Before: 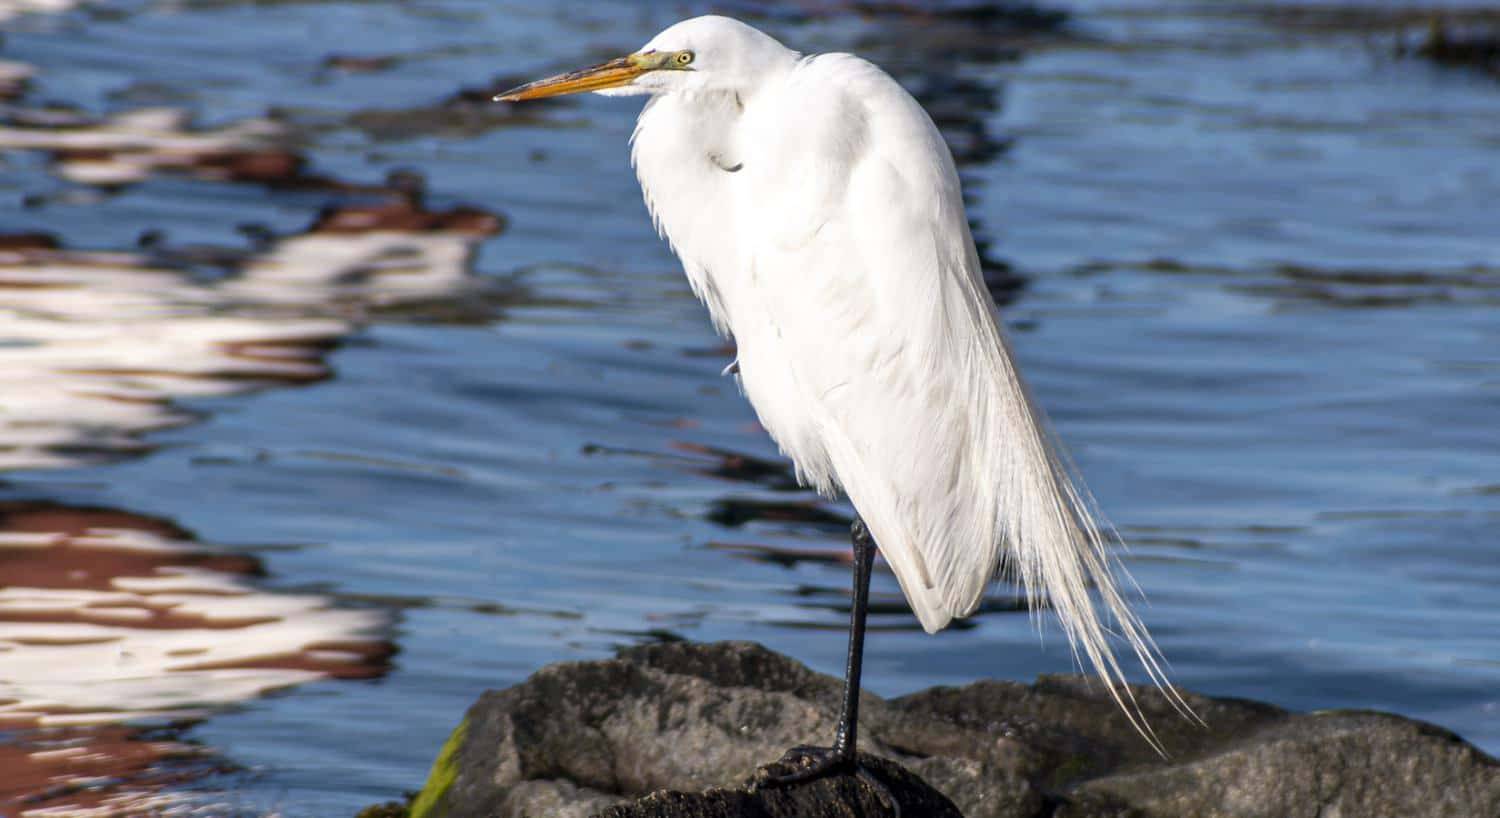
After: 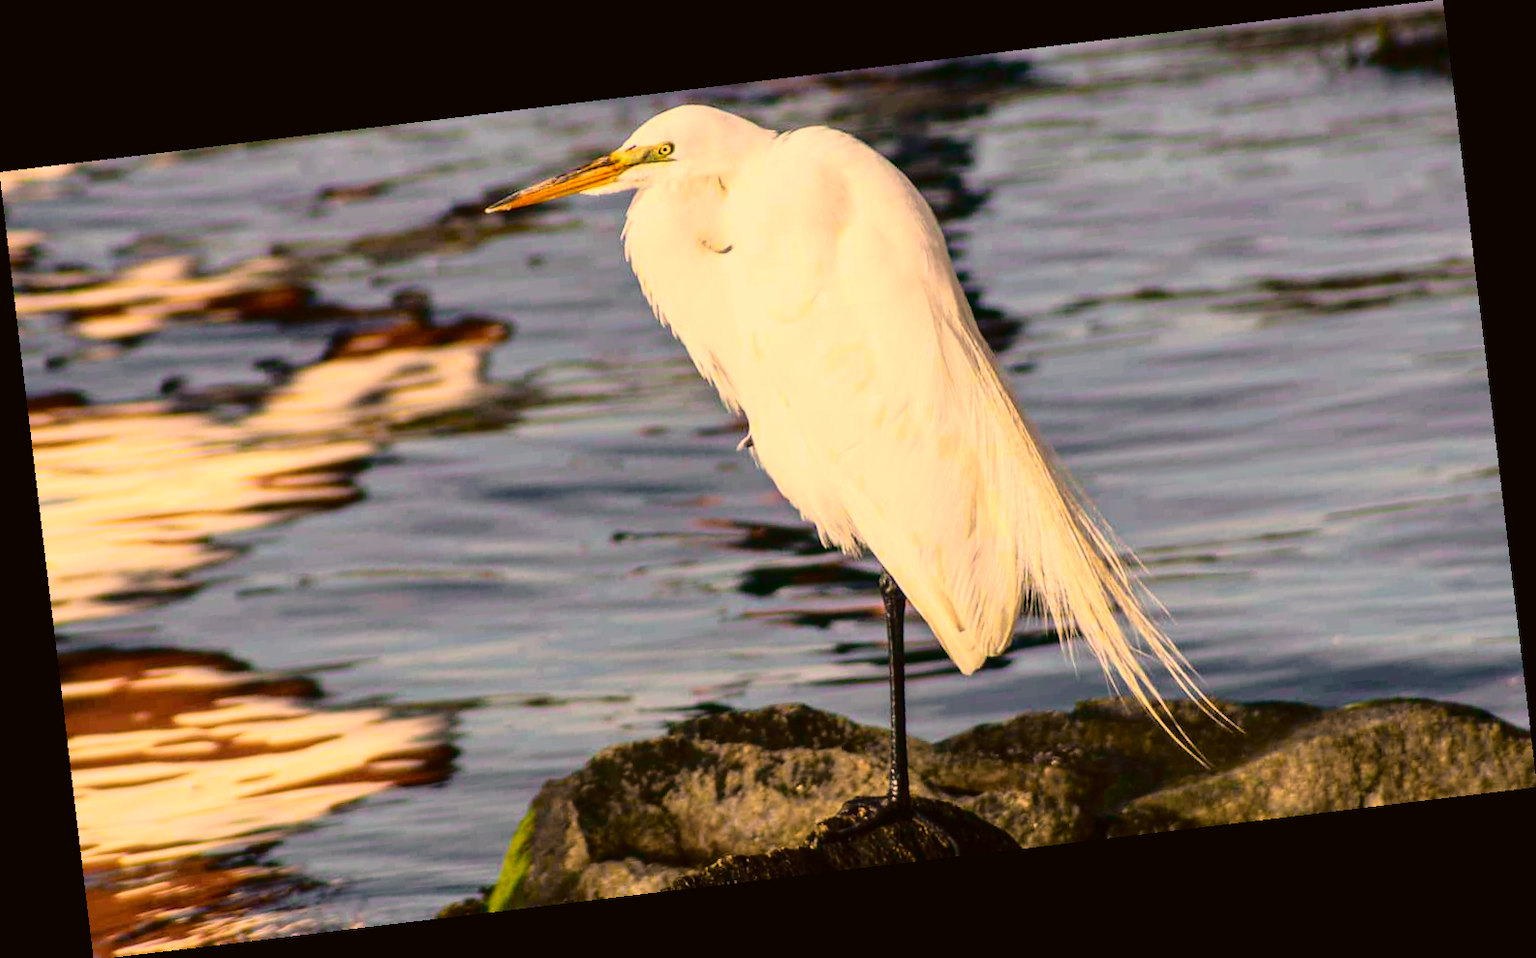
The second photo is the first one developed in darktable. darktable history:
color correction: highlights a* 17.94, highlights b* 35.39, shadows a* 1.48, shadows b* 6.42, saturation 1.01
rotate and perspective: rotation -6.83°, automatic cropping off
tone curve: curves: ch0 [(0, 0.014) (0.17, 0.099) (0.392, 0.438) (0.725, 0.828) (0.872, 0.918) (1, 0.981)]; ch1 [(0, 0) (0.402, 0.36) (0.488, 0.466) (0.5, 0.499) (0.515, 0.515) (0.574, 0.595) (0.619, 0.65) (0.701, 0.725) (1, 1)]; ch2 [(0, 0) (0.432, 0.422) (0.486, 0.49) (0.503, 0.503) (0.523, 0.554) (0.562, 0.606) (0.644, 0.694) (0.717, 0.753) (1, 0.991)], color space Lab, independent channels
